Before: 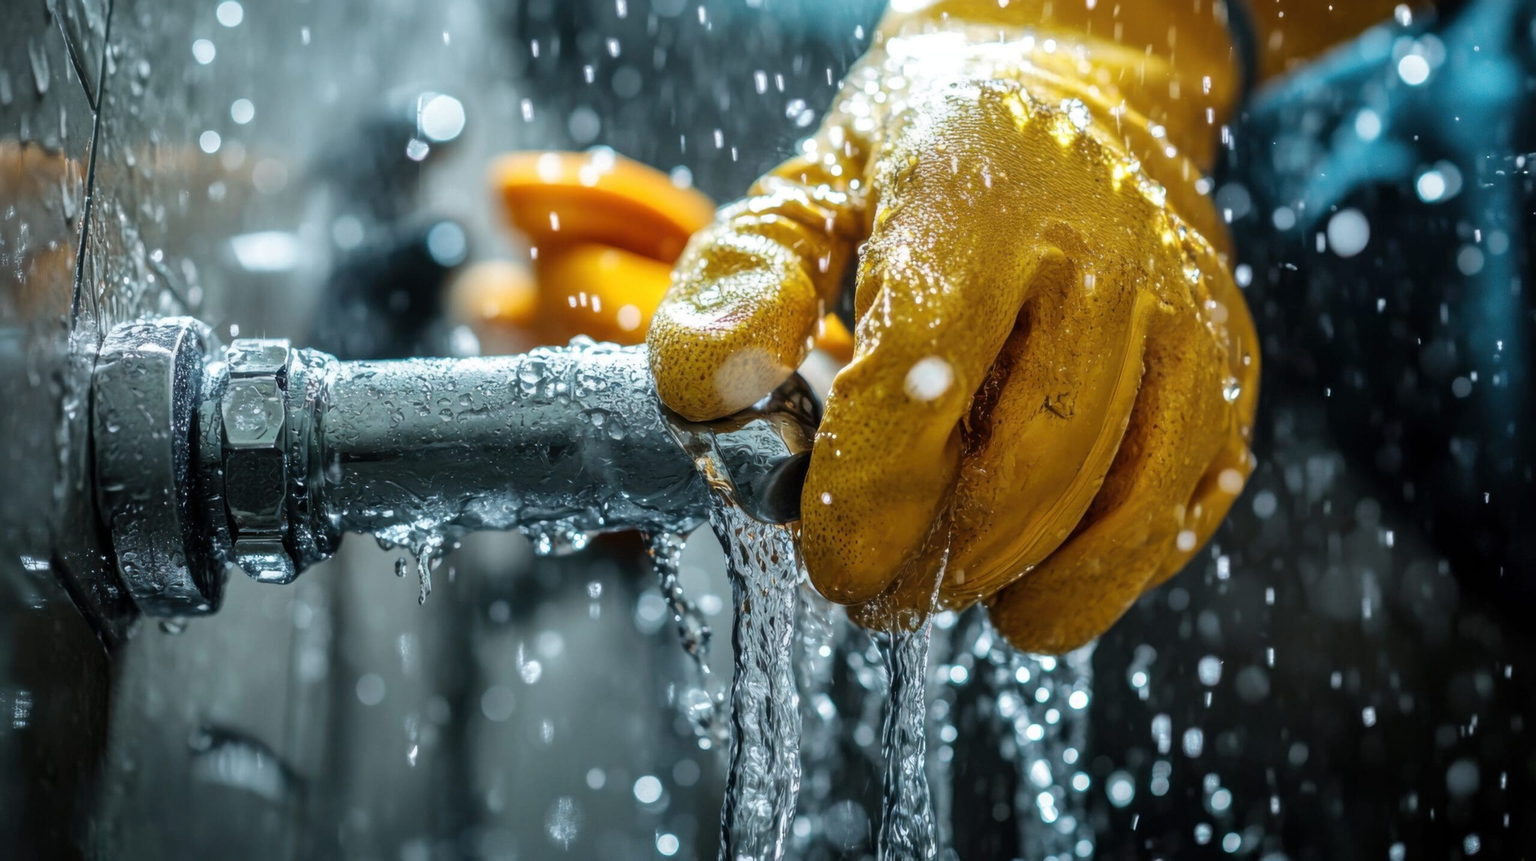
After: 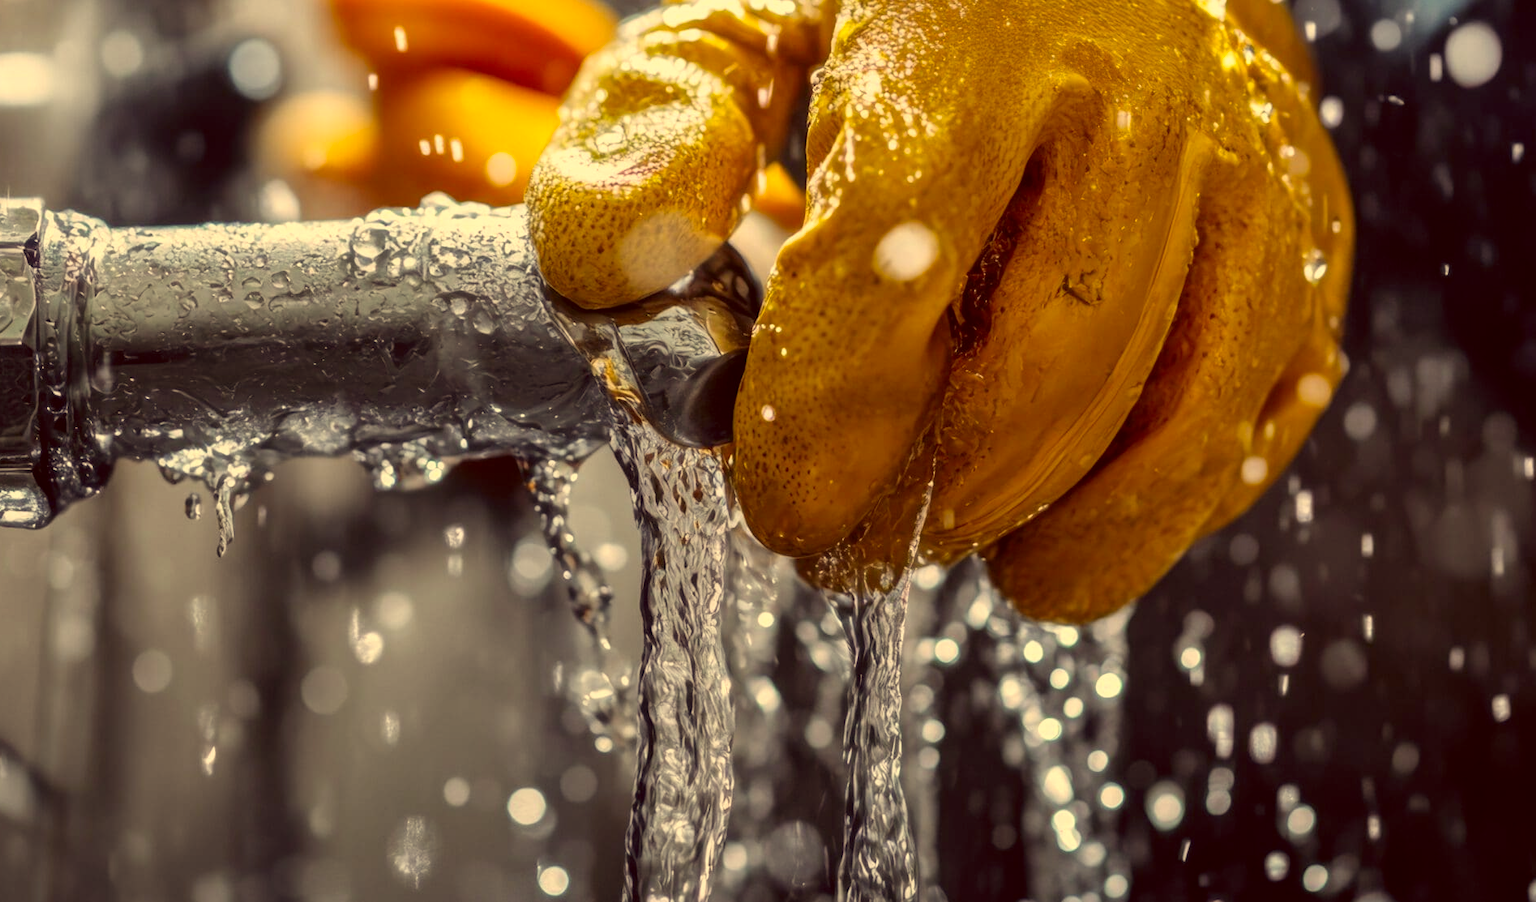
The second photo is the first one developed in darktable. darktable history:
crop: left 16.829%, top 22.431%, right 9.117%
color correction: highlights a* 9.65, highlights b* 38.96, shadows a* 14.51, shadows b* 3.5
